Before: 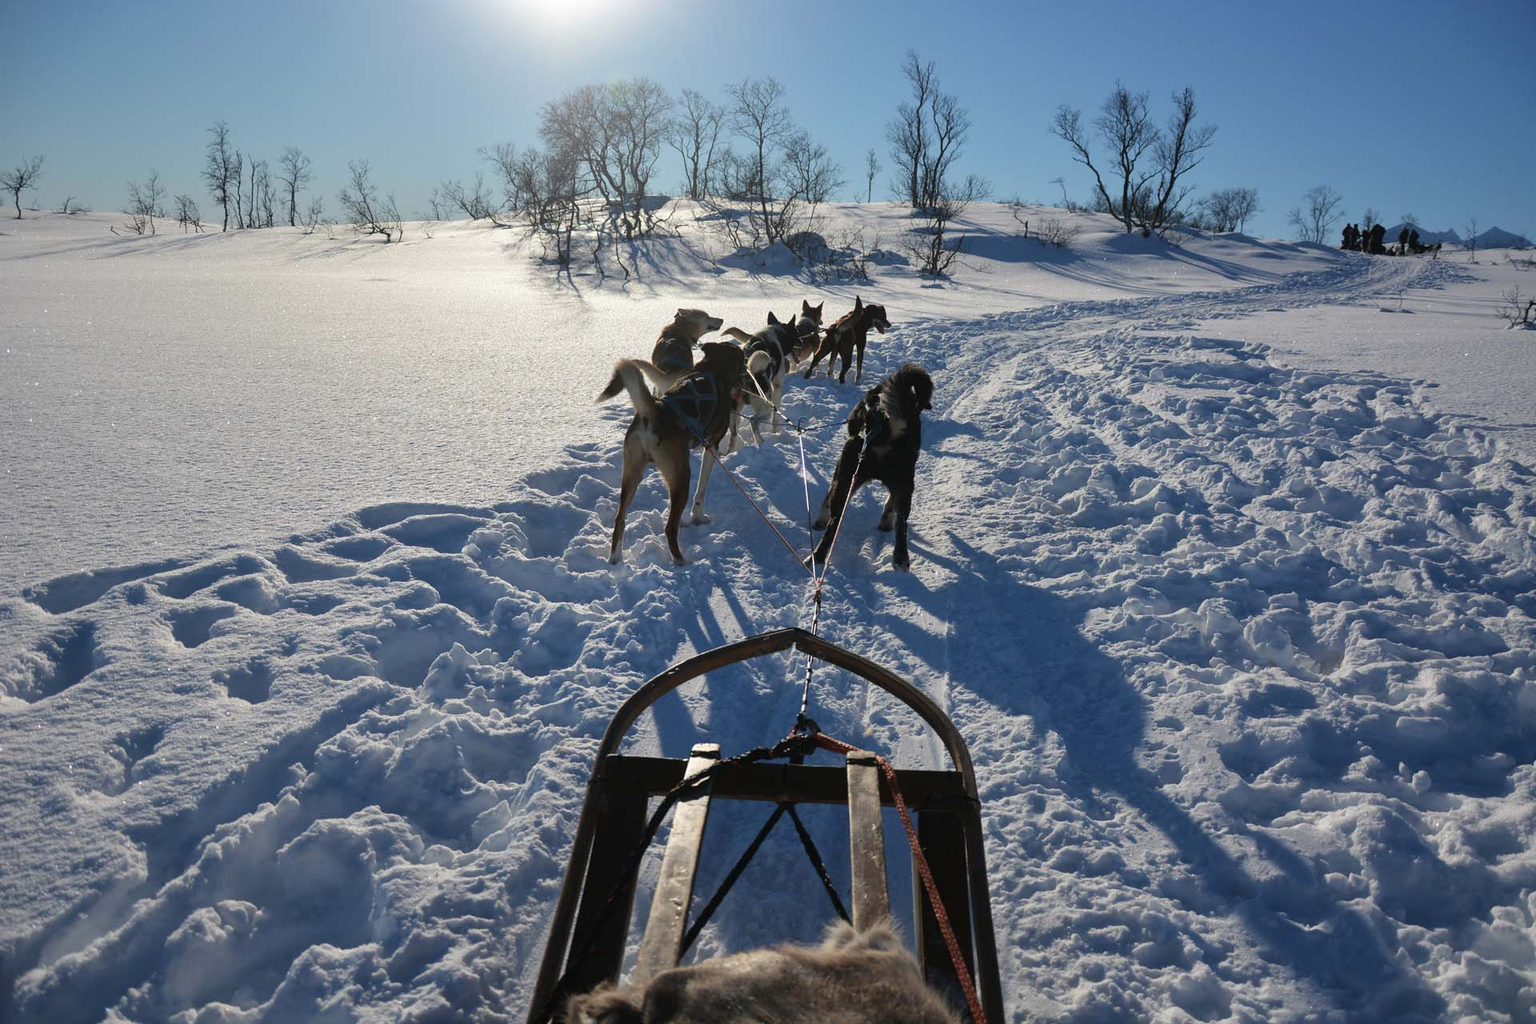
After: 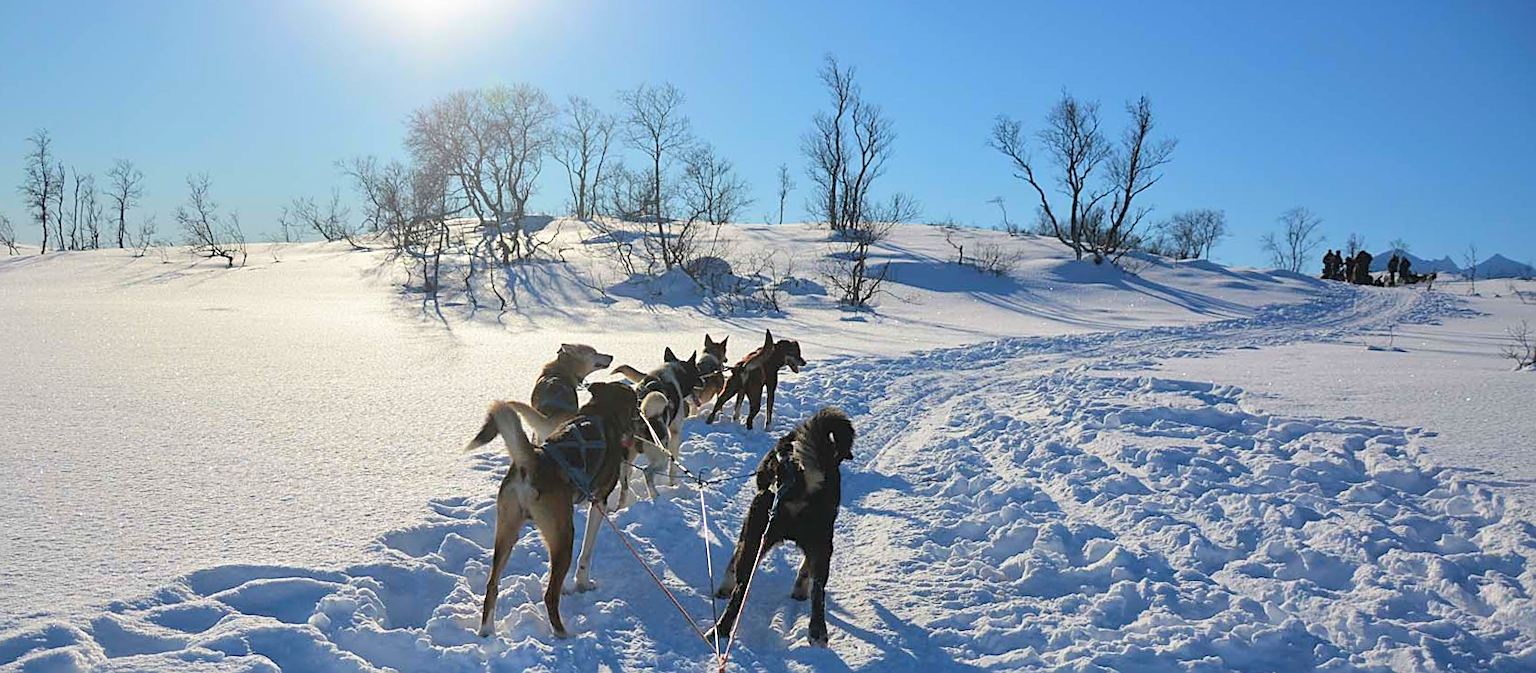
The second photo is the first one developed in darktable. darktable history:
crop and rotate: left 11.812%, bottom 42.776%
sharpen: on, module defaults
rotate and perspective: rotation 0.226°, lens shift (vertical) -0.042, crop left 0.023, crop right 0.982, crop top 0.006, crop bottom 0.994
contrast brightness saturation: contrast 0.07, brightness 0.18, saturation 0.4
